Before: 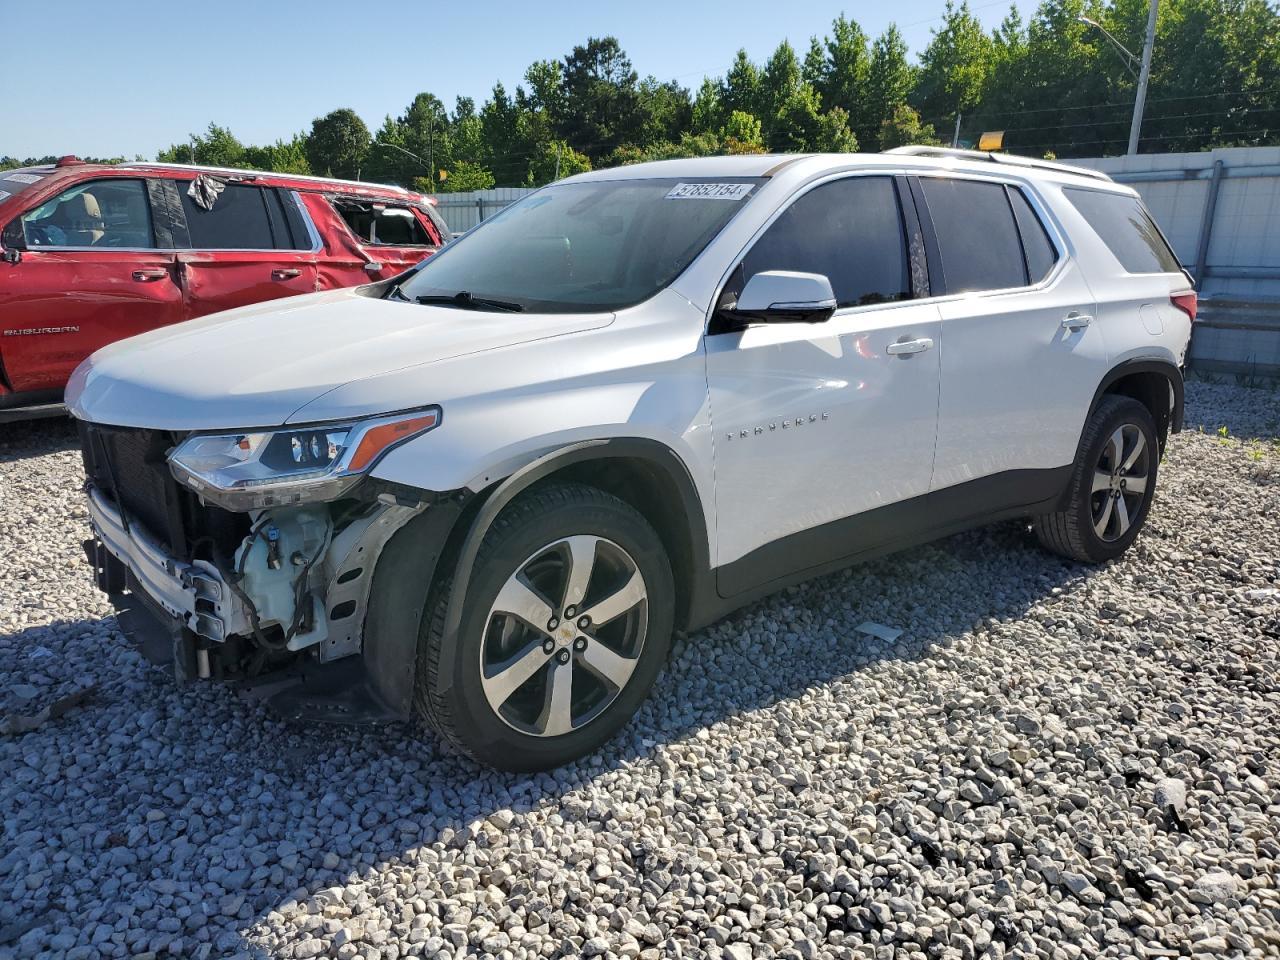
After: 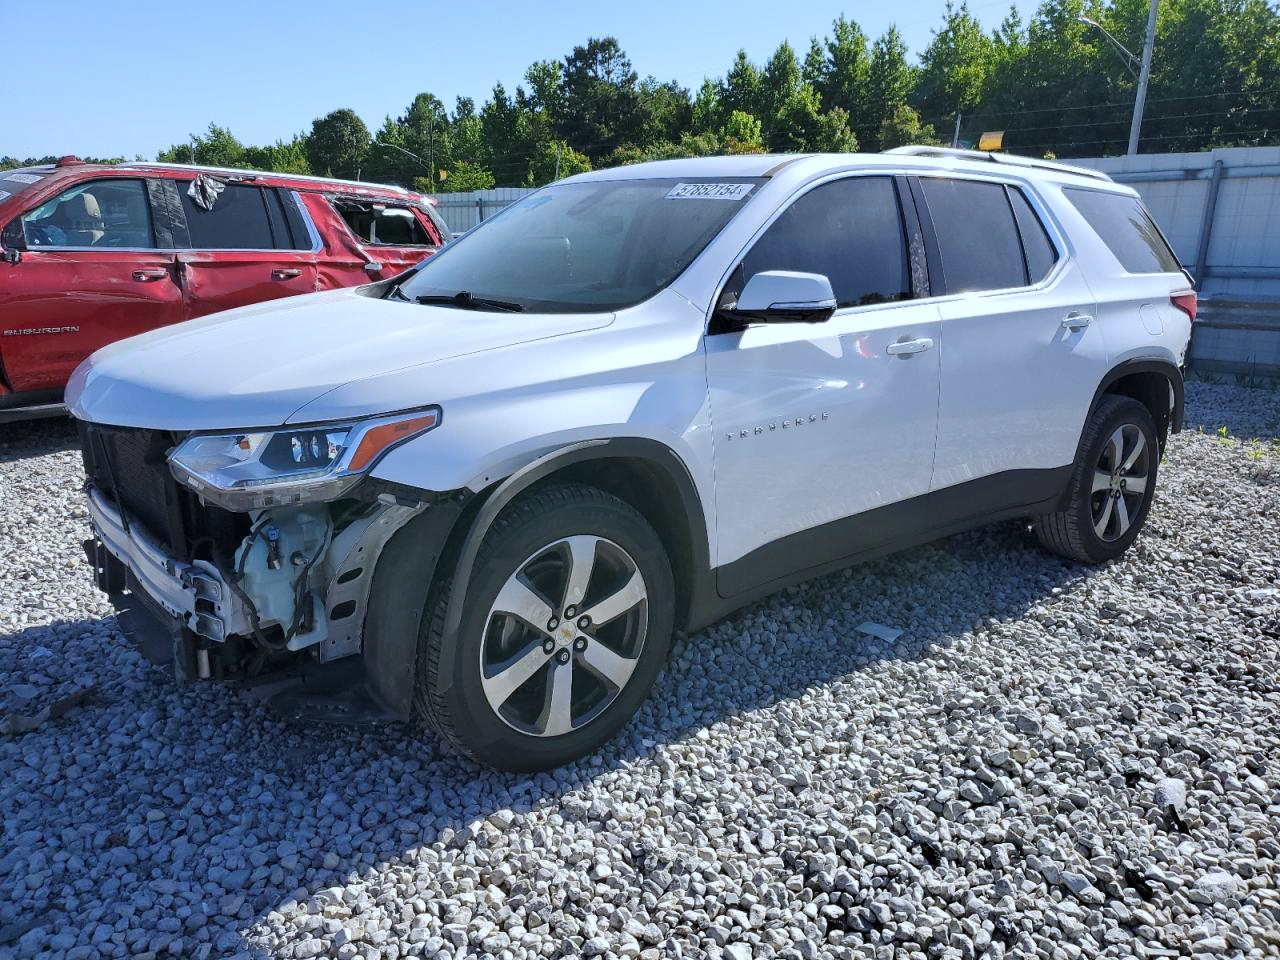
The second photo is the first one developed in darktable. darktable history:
white balance: red 0.931, blue 1.11
shadows and highlights: shadows -23.08, highlights 46.15, soften with gaussian
